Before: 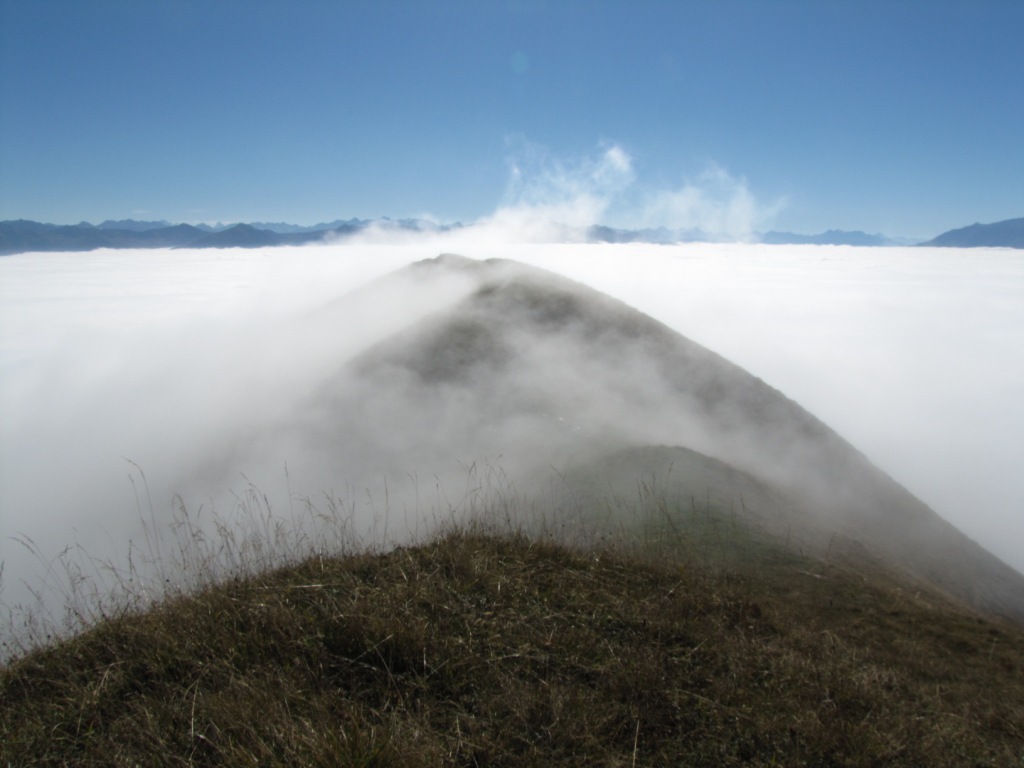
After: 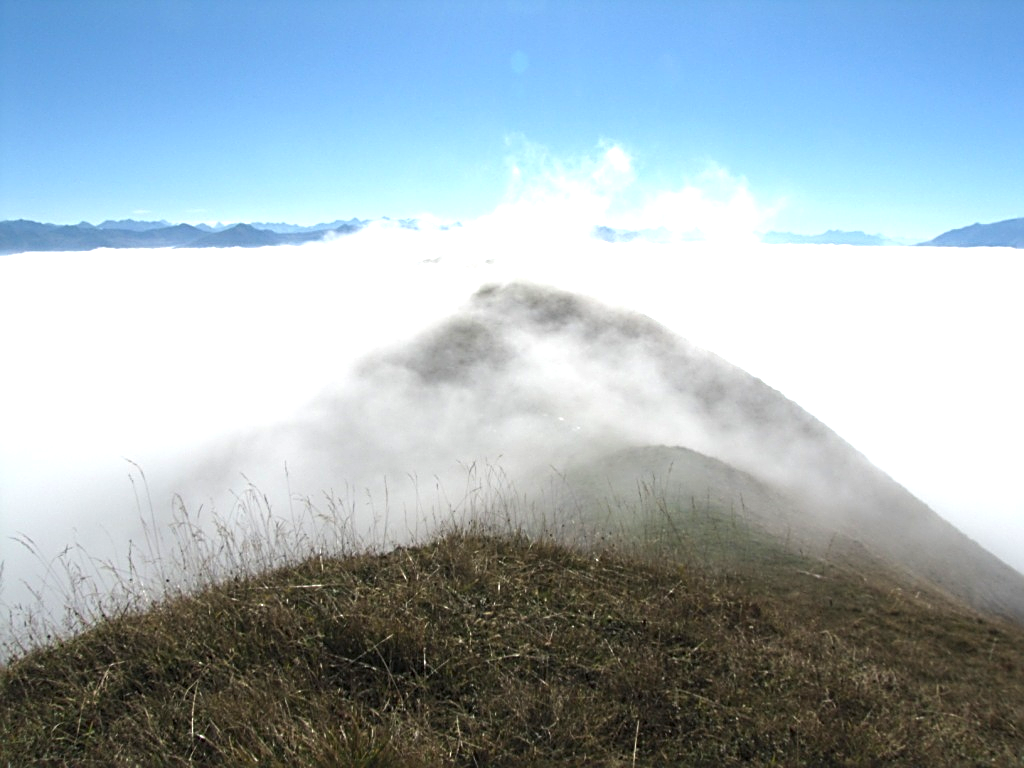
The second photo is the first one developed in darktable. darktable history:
exposure: black level correction 0, exposure 1.104 EV, compensate highlight preservation false
shadows and highlights: shadows 2.72, highlights -17.35, soften with gaussian
sharpen: radius 2.538, amount 0.648
